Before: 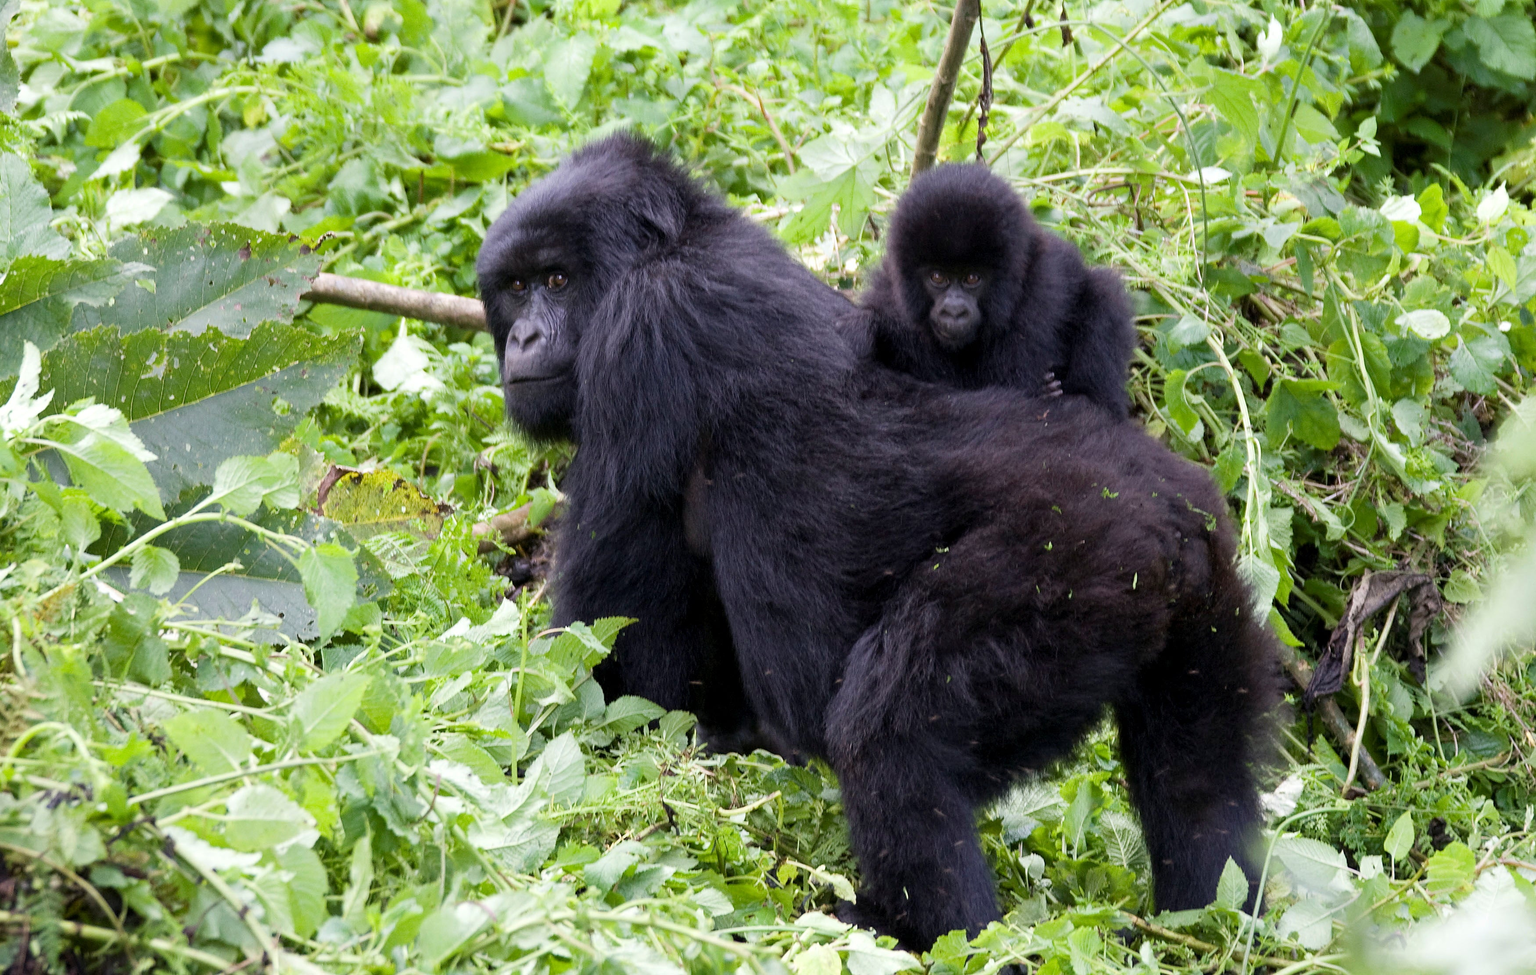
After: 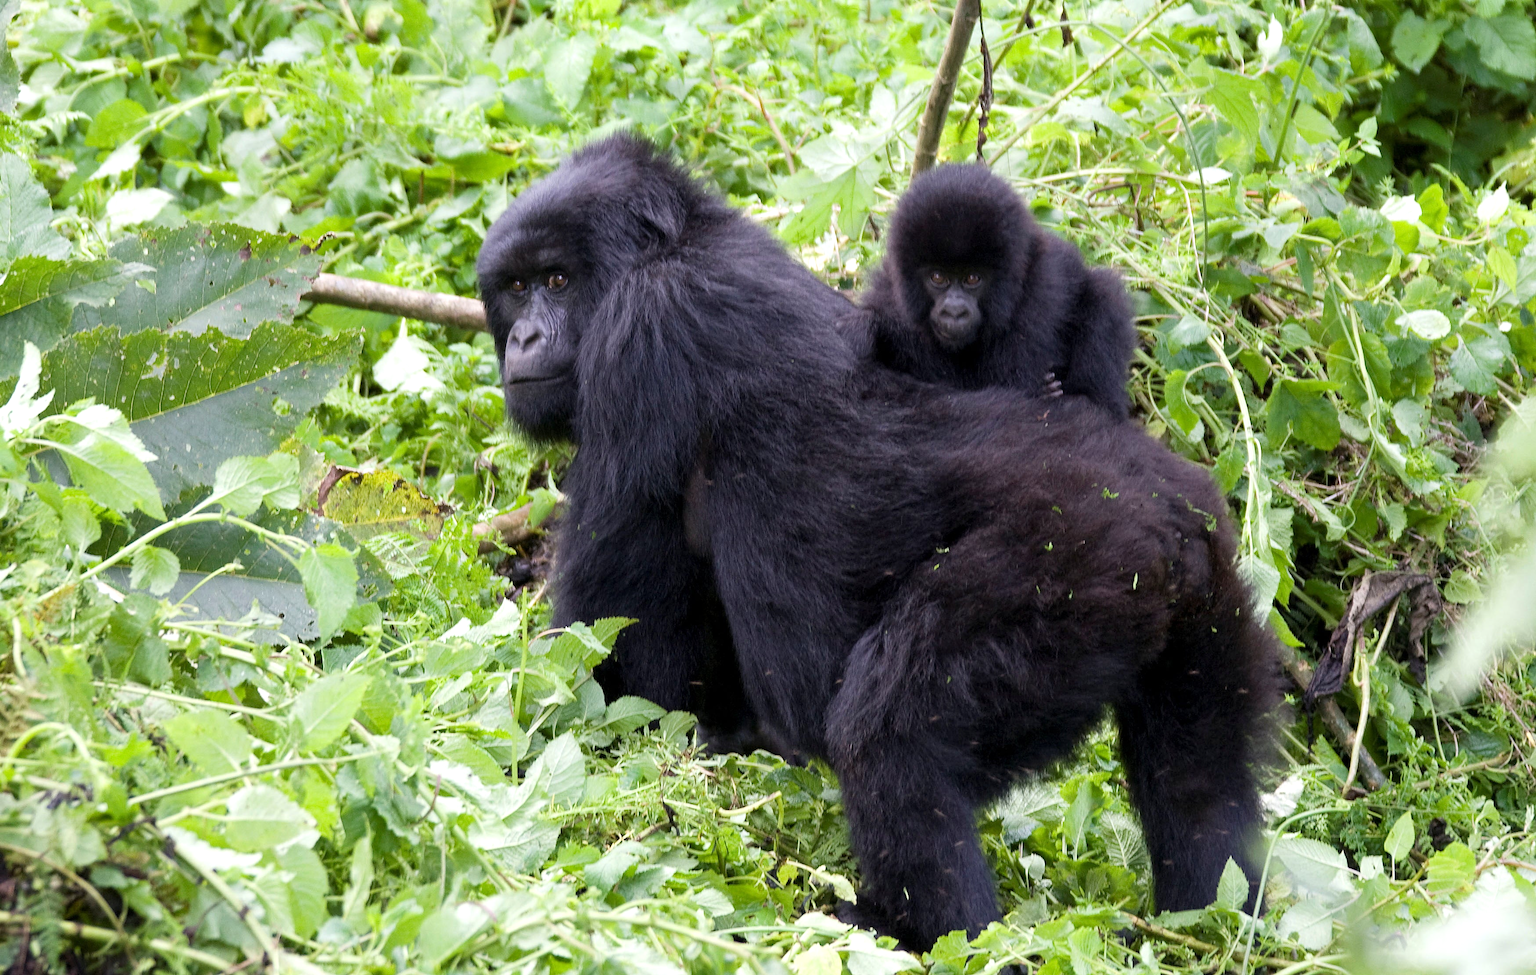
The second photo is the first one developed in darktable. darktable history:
exposure: exposure 0.16 EV, compensate highlight preservation false
